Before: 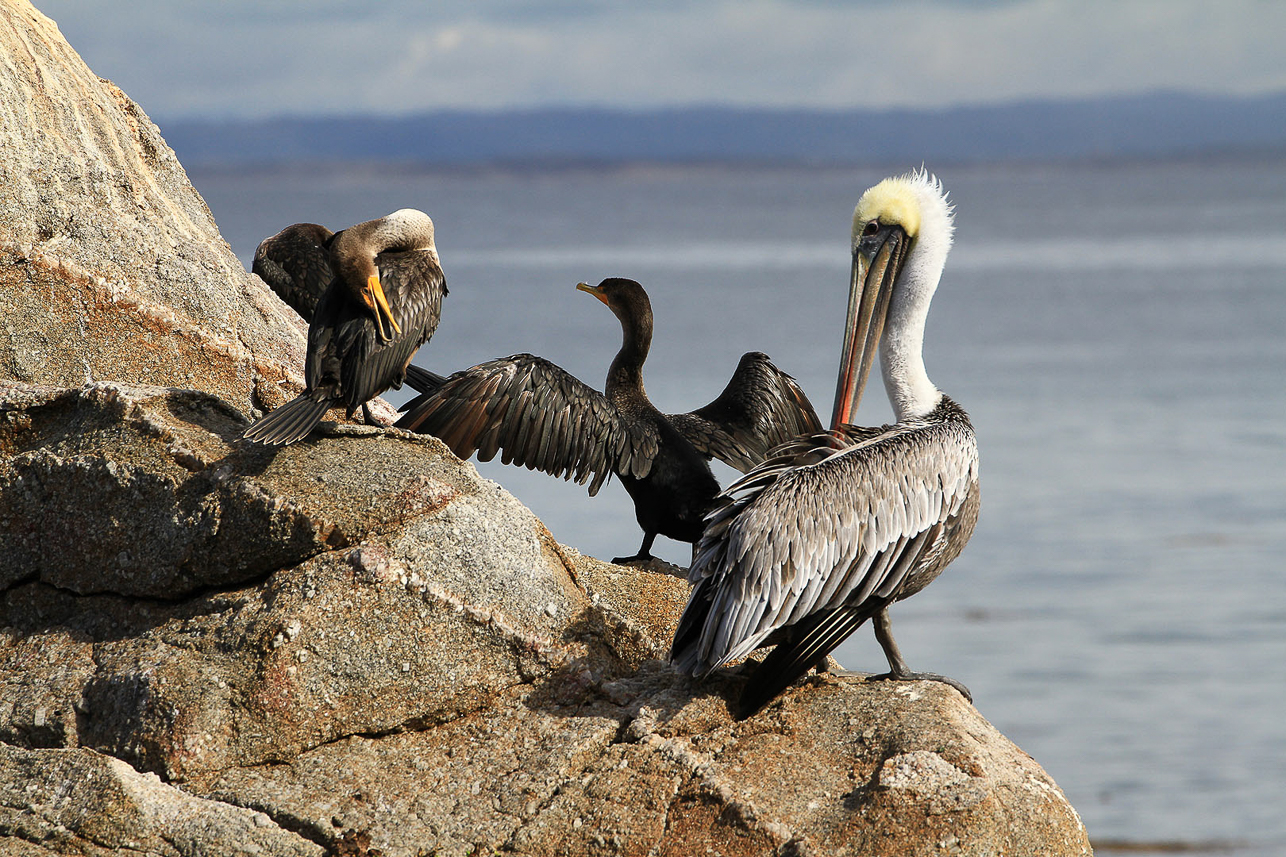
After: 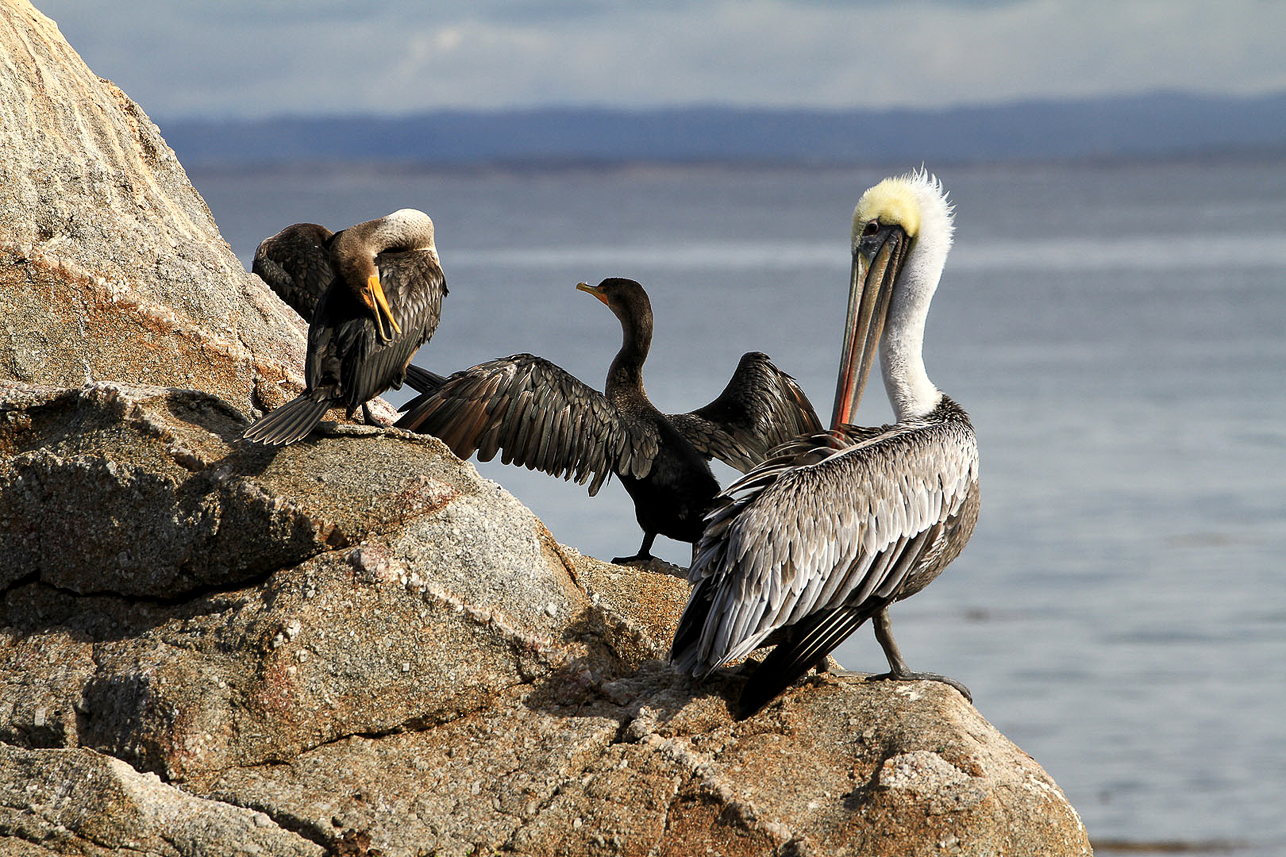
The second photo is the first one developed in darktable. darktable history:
local contrast: highlights 106%, shadows 102%, detail 119%, midtone range 0.2
